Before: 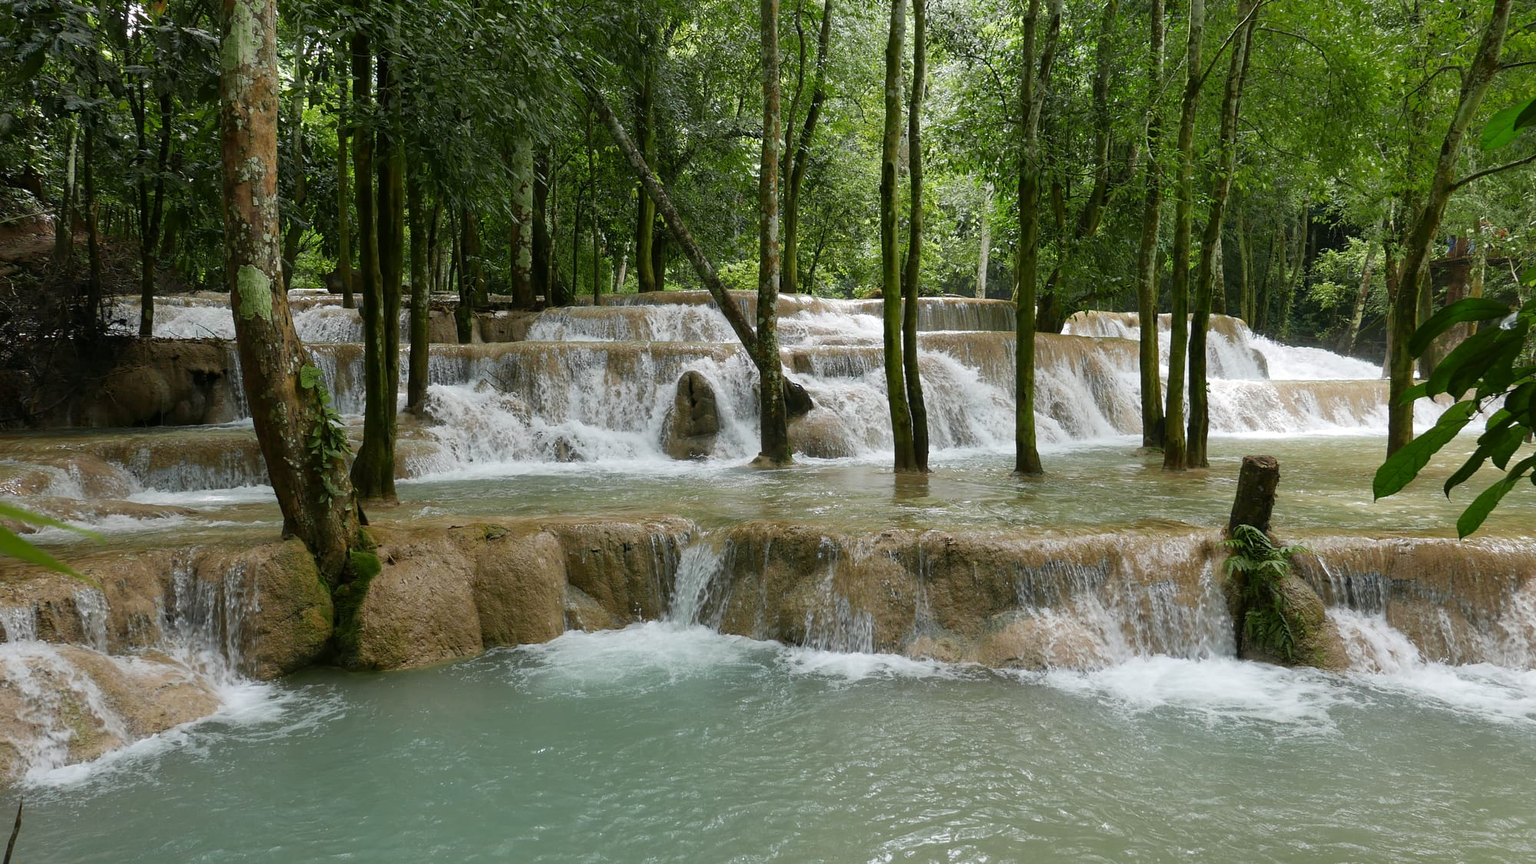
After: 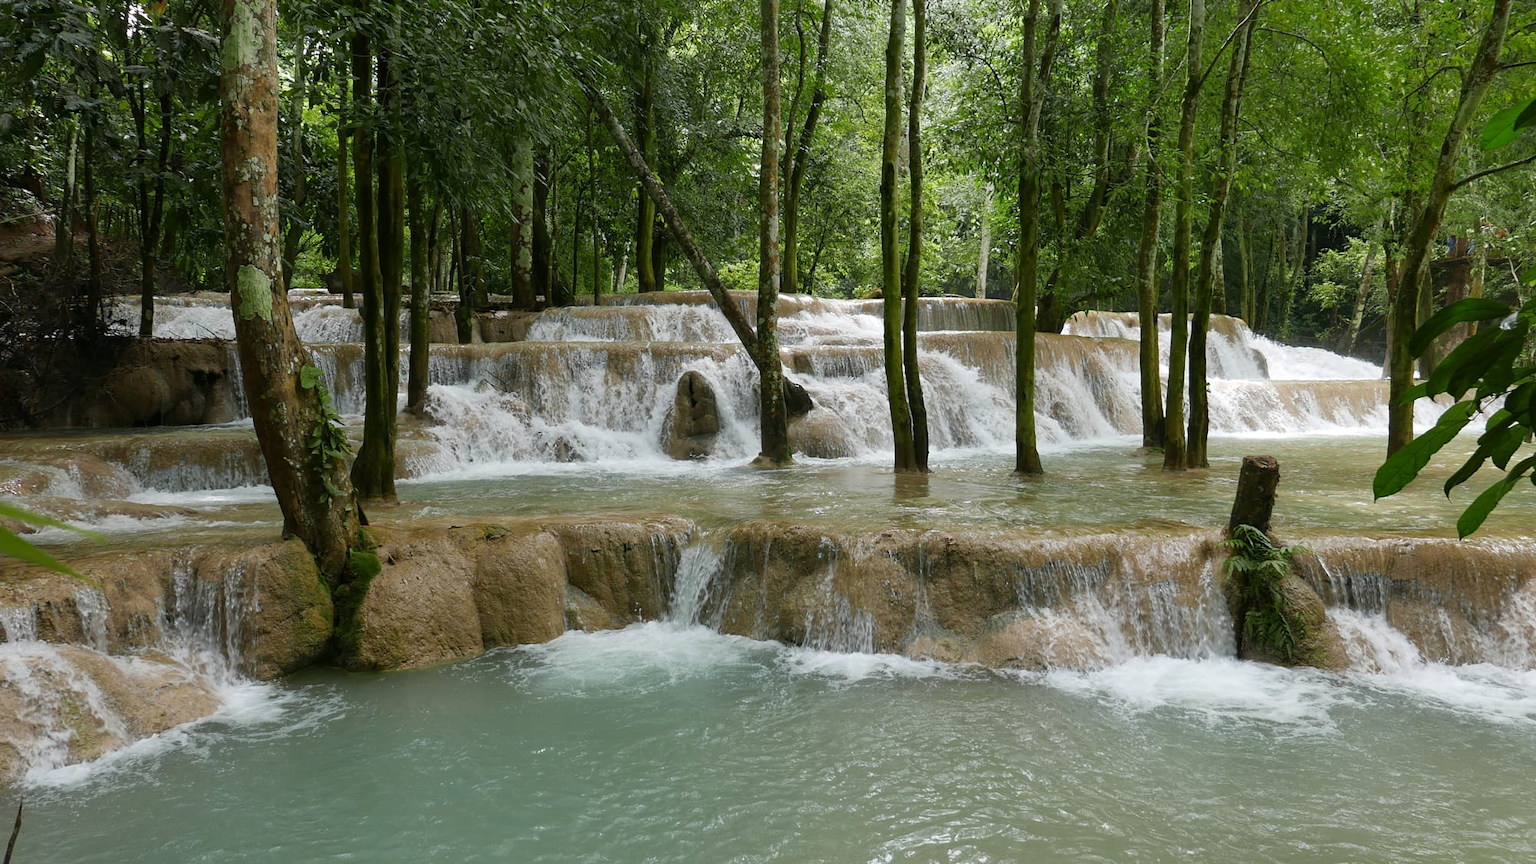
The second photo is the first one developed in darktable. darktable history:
color calibration: illuminant same as pipeline (D50), adaptation XYZ, x 0.345, y 0.357, temperature 5009.79 K
